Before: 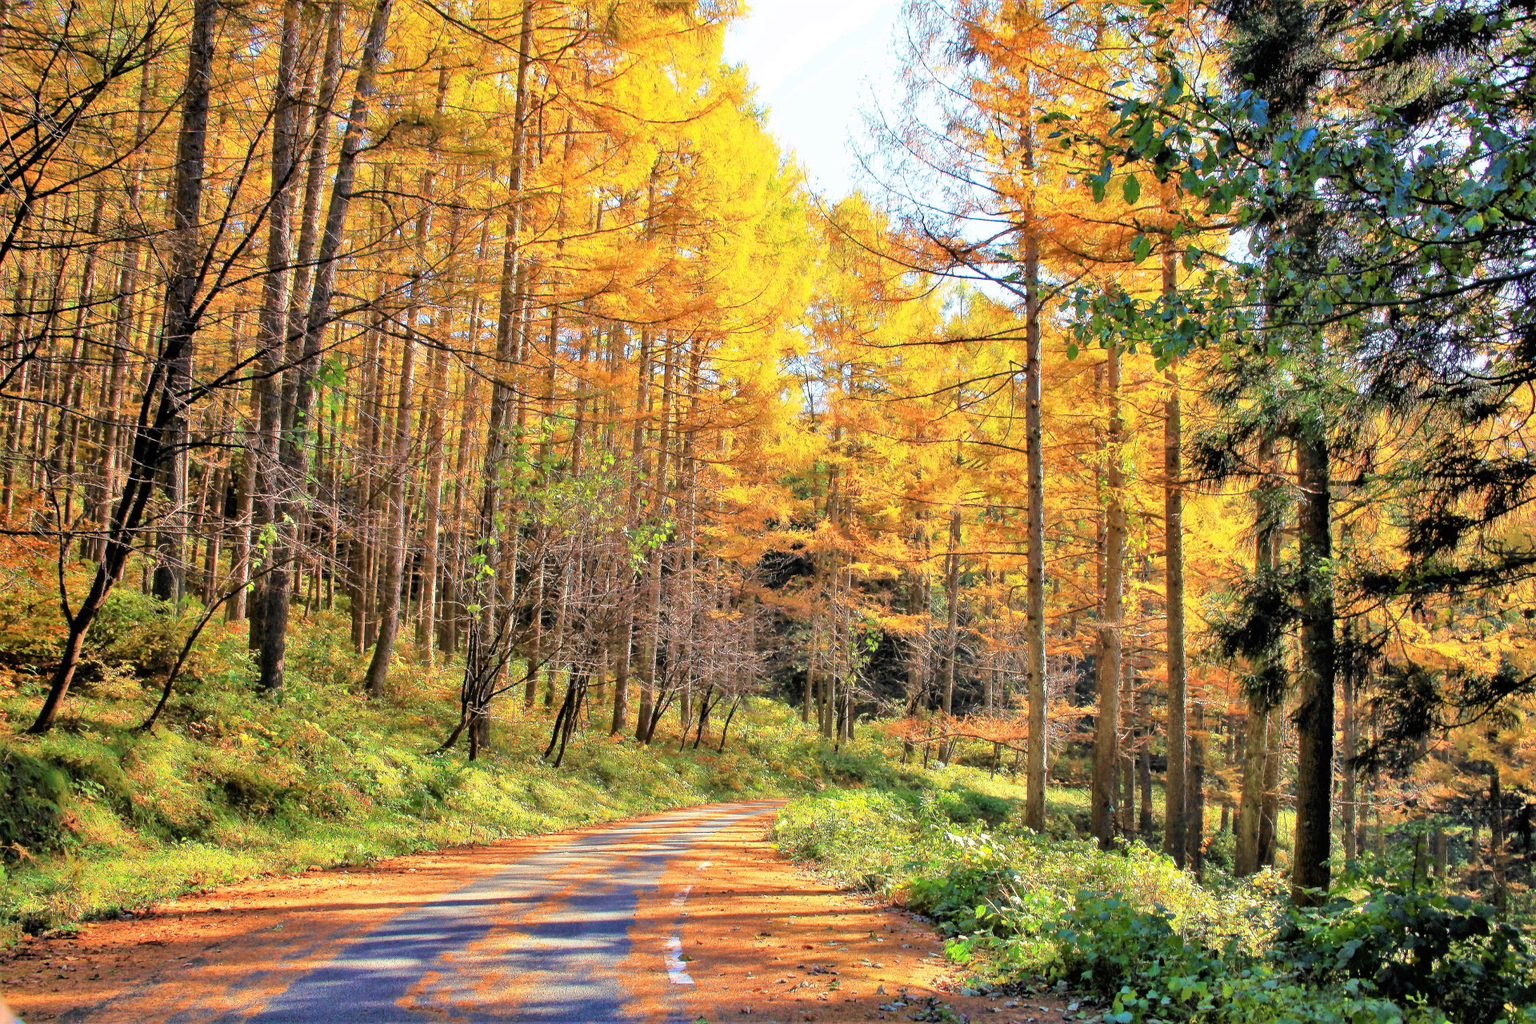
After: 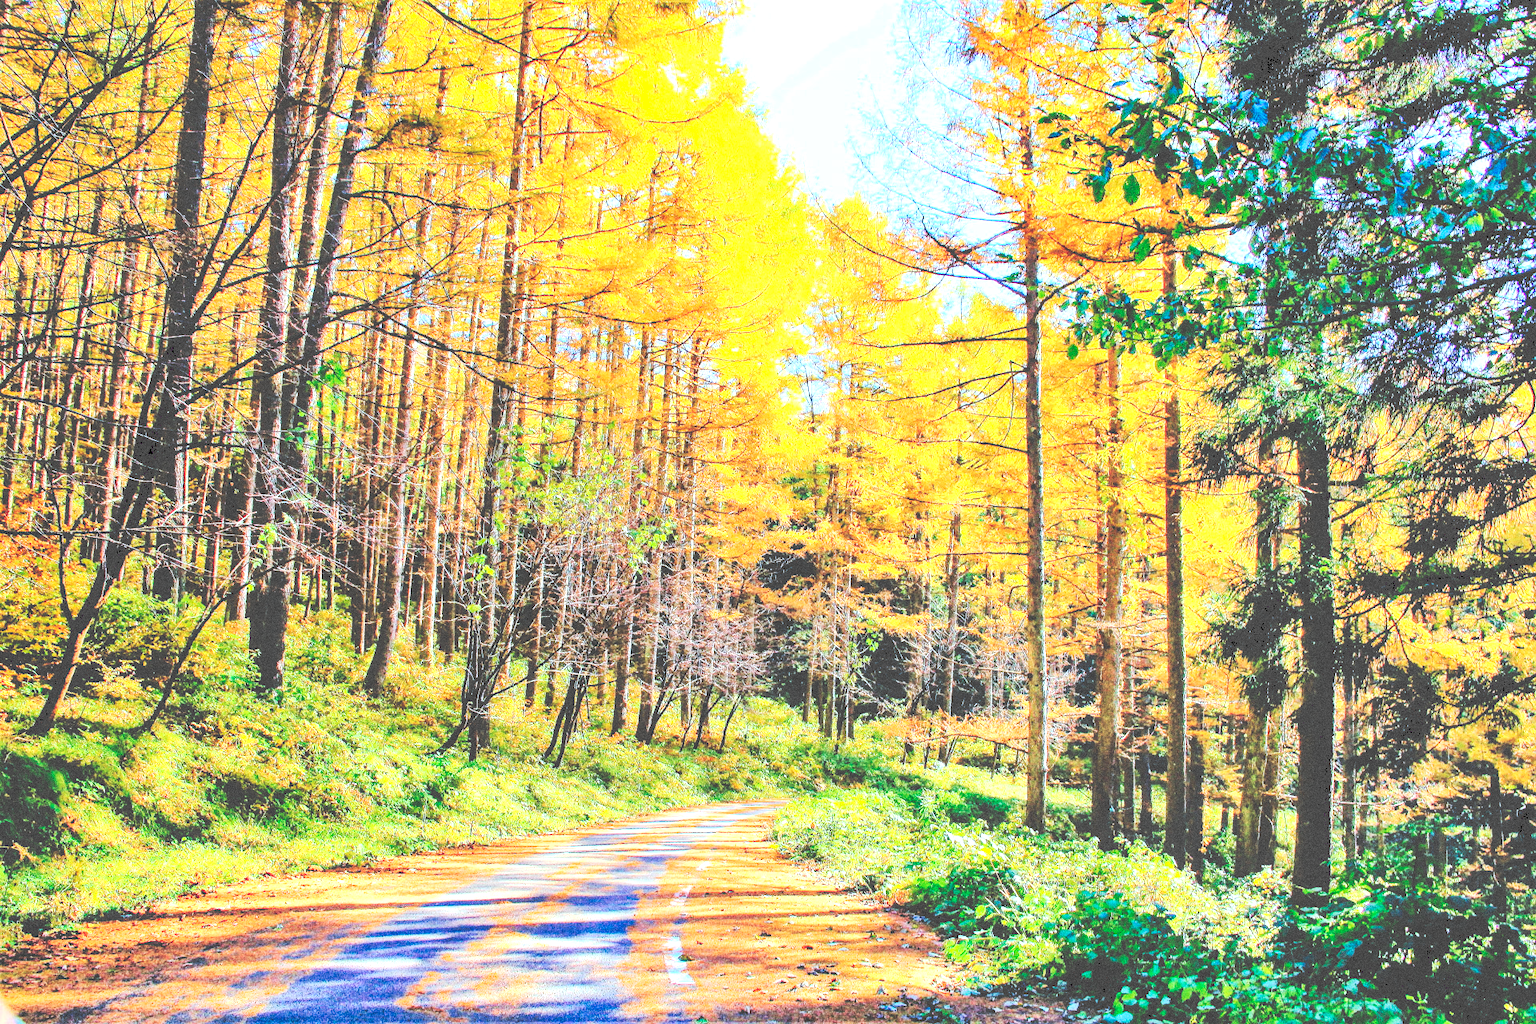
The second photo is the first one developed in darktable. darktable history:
grain: coarseness 0.09 ISO, strength 40%
tone equalizer: -8 EV -0.75 EV, -7 EV -0.7 EV, -6 EV -0.6 EV, -5 EV -0.4 EV, -3 EV 0.4 EV, -2 EV 0.6 EV, -1 EV 0.7 EV, +0 EV 0.75 EV, edges refinement/feathering 500, mask exposure compensation -1.57 EV, preserve details no
tone curve: curves: ch0 [(0, 0) (0.003, 0.331) (0.011, 0.333) (0.025, 0.333) (0.044, 0.334) (0.069, 0.335) (0.1, 0.338) (0.136, 0.342) (0.177, 0.347) (0.224, 0.352) (0.277, 0.359) (0.335, 0.39) (0.399, 0.434) (0.468, 0.509) (0.543, 0.615) (0.623, 0.731) (0.709, 0.814) (0.801, 0.88) (0.898, 0.921) (1, 1)], preserve colors none
color calibration: illuminant as shot in camera, x 0.383, y 0.38, temperature 3949.15 K, gamut compression 1.66
contrast brightness saturation: contrast 0.07, brightness 0.18, saturation 0.4
local contrast: detail 130%
